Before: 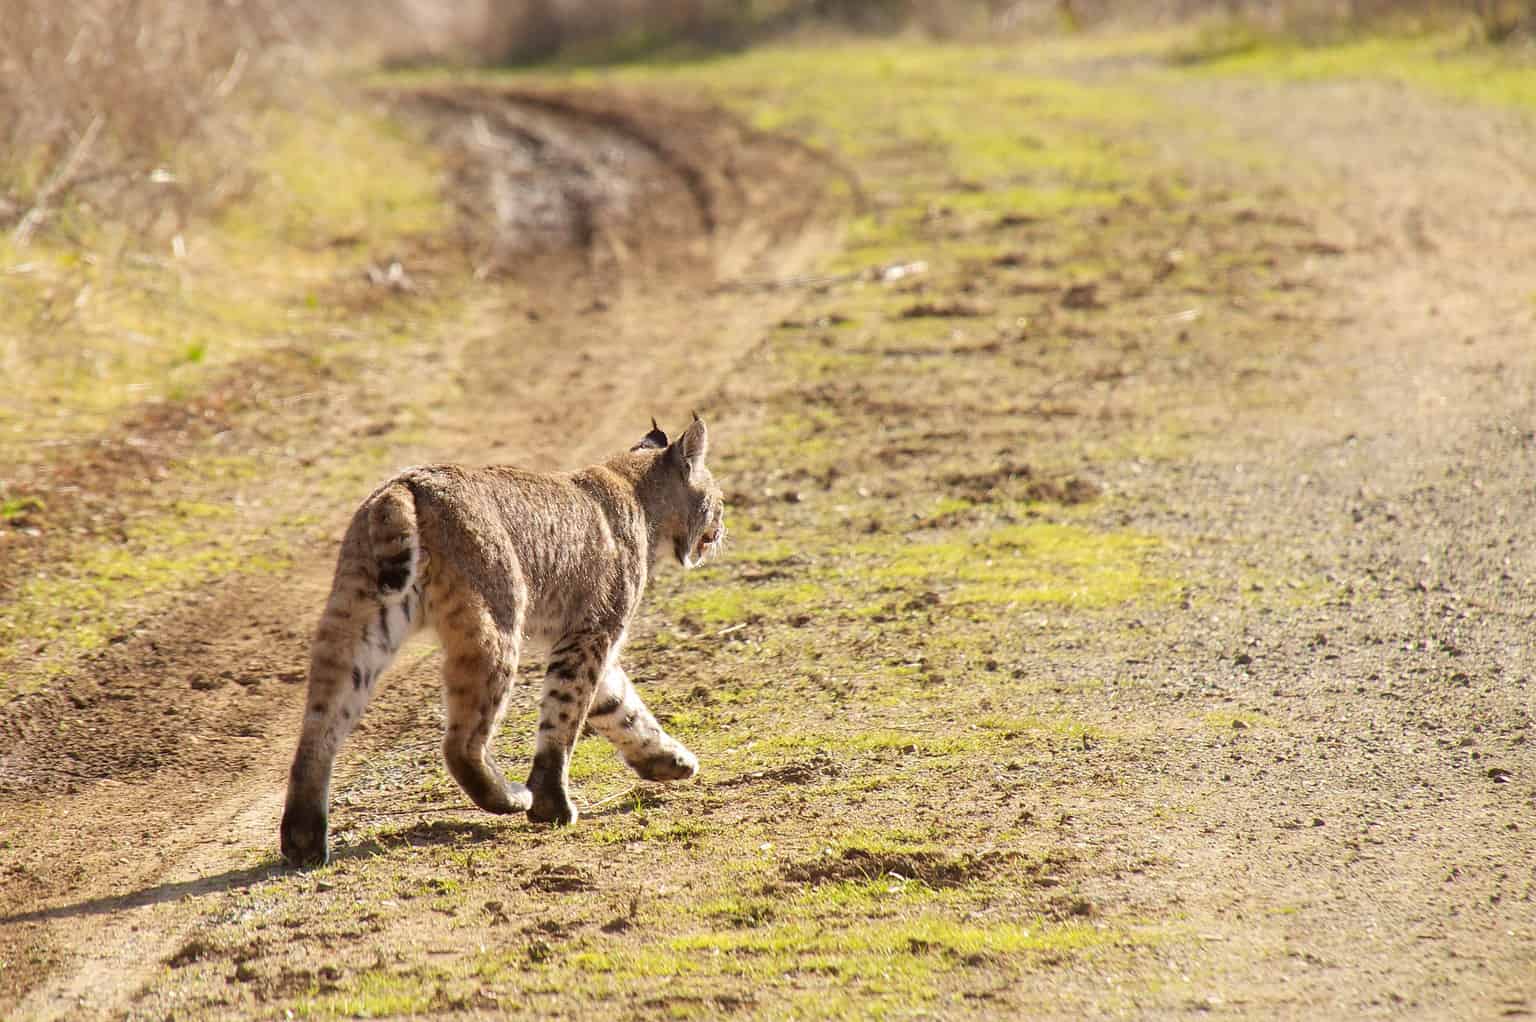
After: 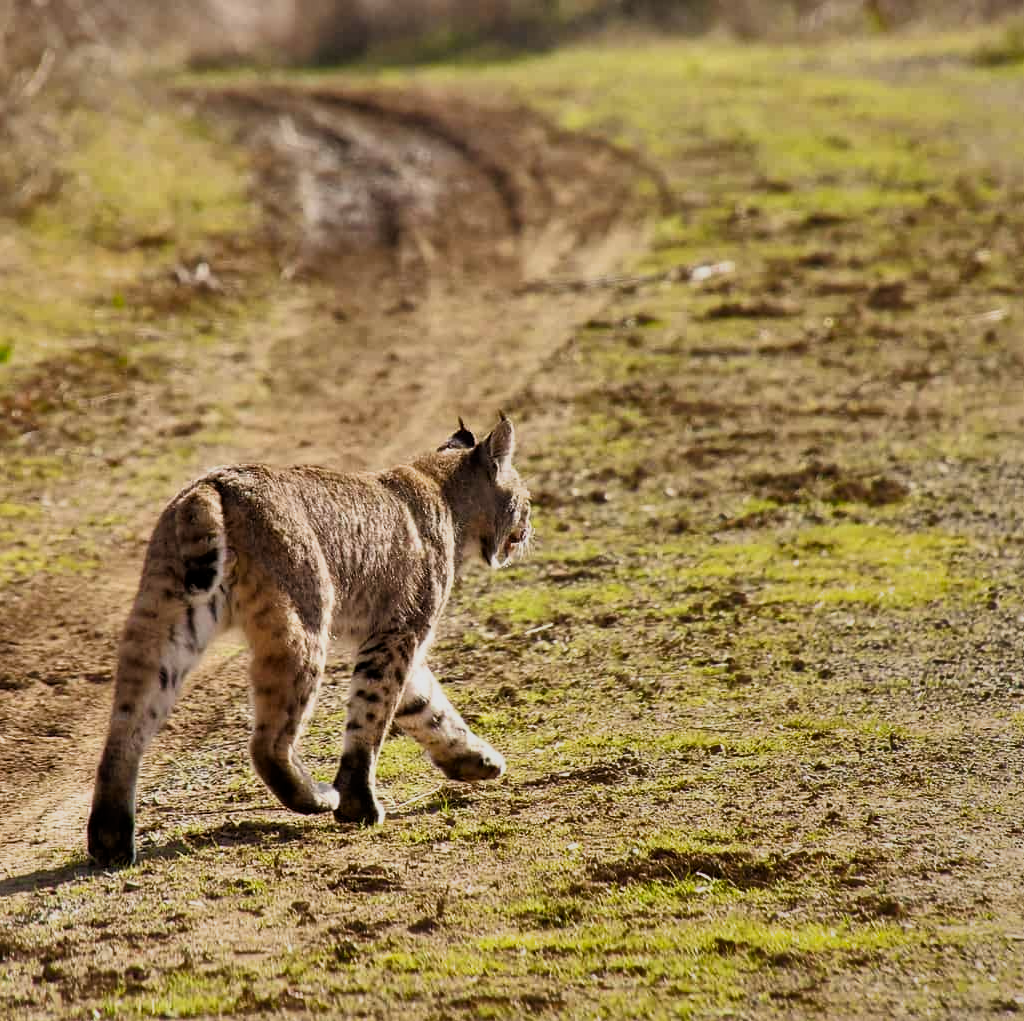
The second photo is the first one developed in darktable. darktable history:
crop and rotate: left 12.577%, right 20.741%
color balance rgb: perceptual saturation grading › global saturation -2.465%, perceptual saturation grading › highlights -7.278%, perceptual saturation grading › mid-tones 8.592%, perceptual saturation grading › shadows 2.936%, global vibrance 19.673%
shadows and highlights: shadows 80.69, white point adjustment -8.95, highlights -61.25, soften with gaussian
filmic rgb: black relative exposure -8.68 EV, white relative exposure 2.64 EV, target black luminance 0%, target white luminance 99.996%, hardness 6.26, latitude 75.66%, contrast 1.321, highlights saturation mix -5.44%
